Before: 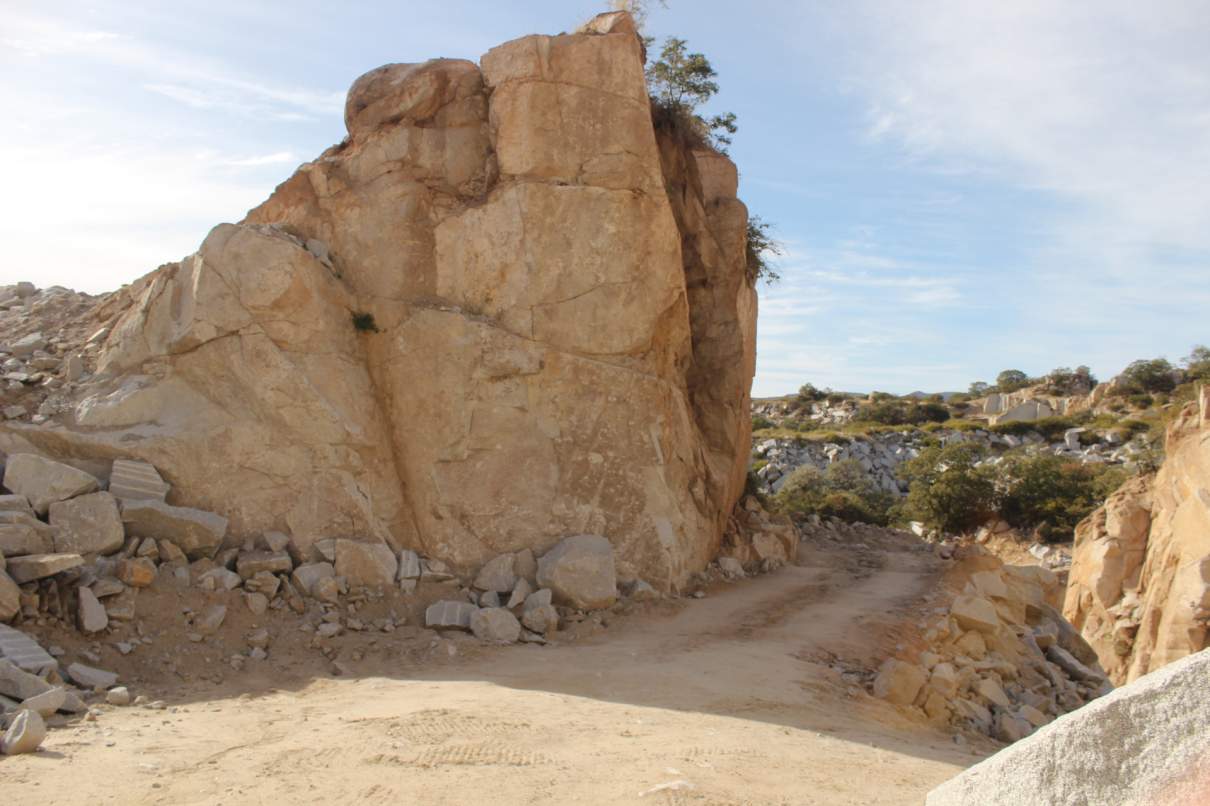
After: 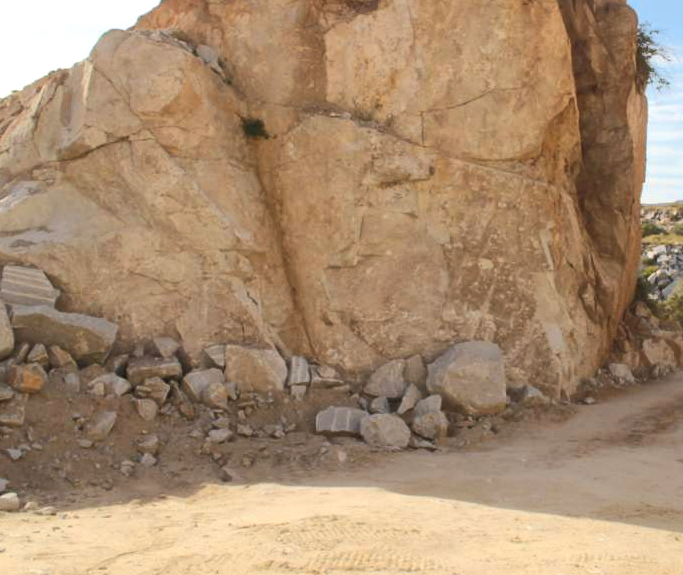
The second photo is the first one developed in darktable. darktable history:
crop: left 9.143%, top 24.126%, right 34.342%, bottom 4.522%
tone equalizer: -8 EV 0.004 EV, -7 EV -0.022 EV, -6 EV 0.04 EV, -5 EV 0.043 EV, -4 EV 0.307 EV, -3 EV 0.651 EV, -2 EV 0.566 EV, -1 EV 0.186 EV, +0 EV 0.051 EV, edges refinement/feathering 500, mask exposure compensation -1.57 EV, preserve details no
shadows and highlights: on, module defaults
